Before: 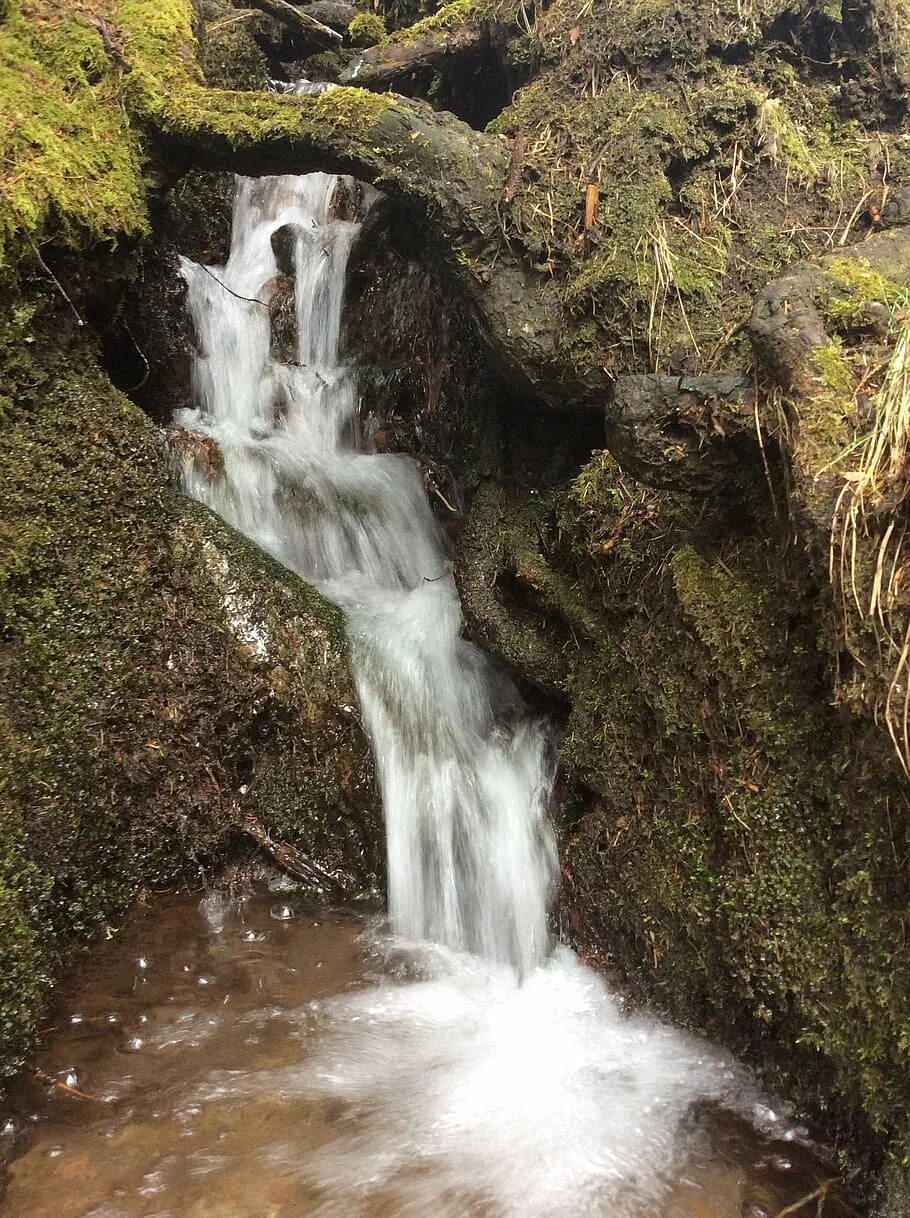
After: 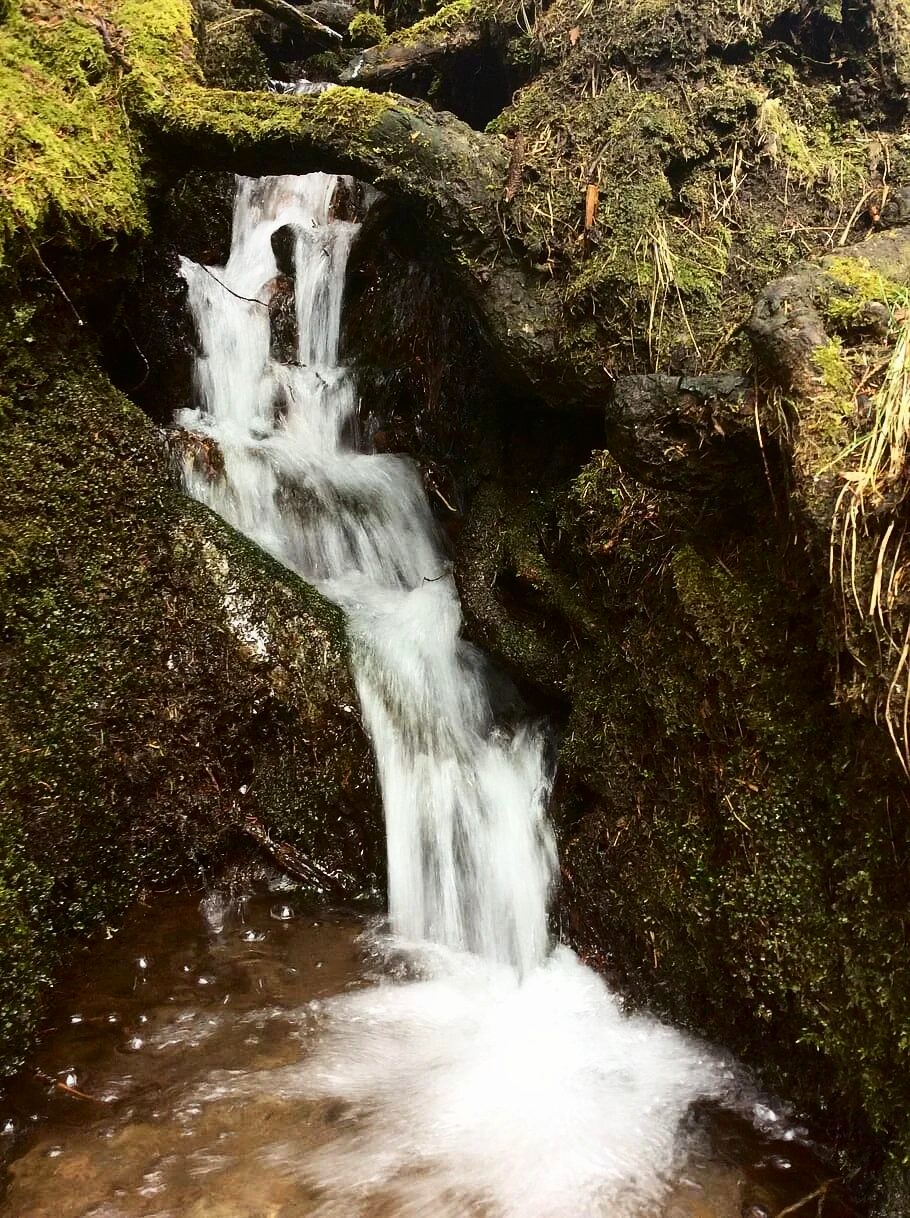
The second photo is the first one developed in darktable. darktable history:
contrast equalizer: octaves 7, y [[0.6 ×6], [0.55 ×6], [0 ×6], [0 ×6], [0 ×6]], mix -0.295
contrast brightness saturation: contrast 0.31, brightness -0.075, saturation 0.17
